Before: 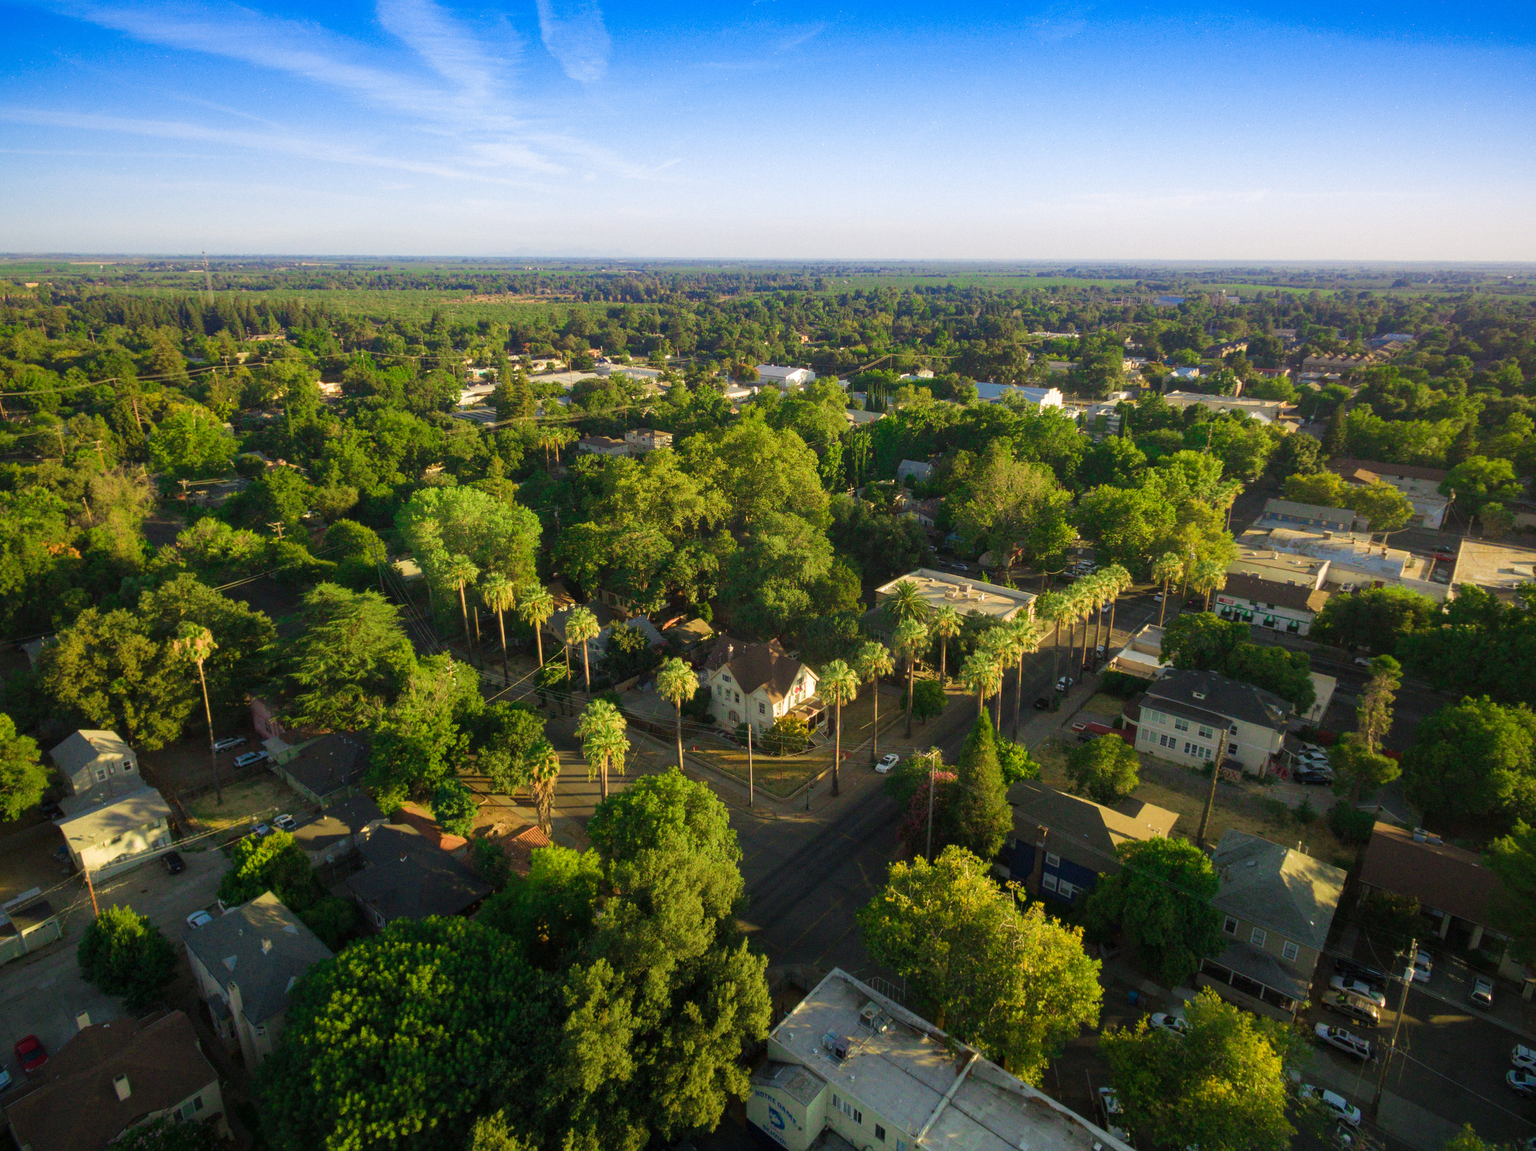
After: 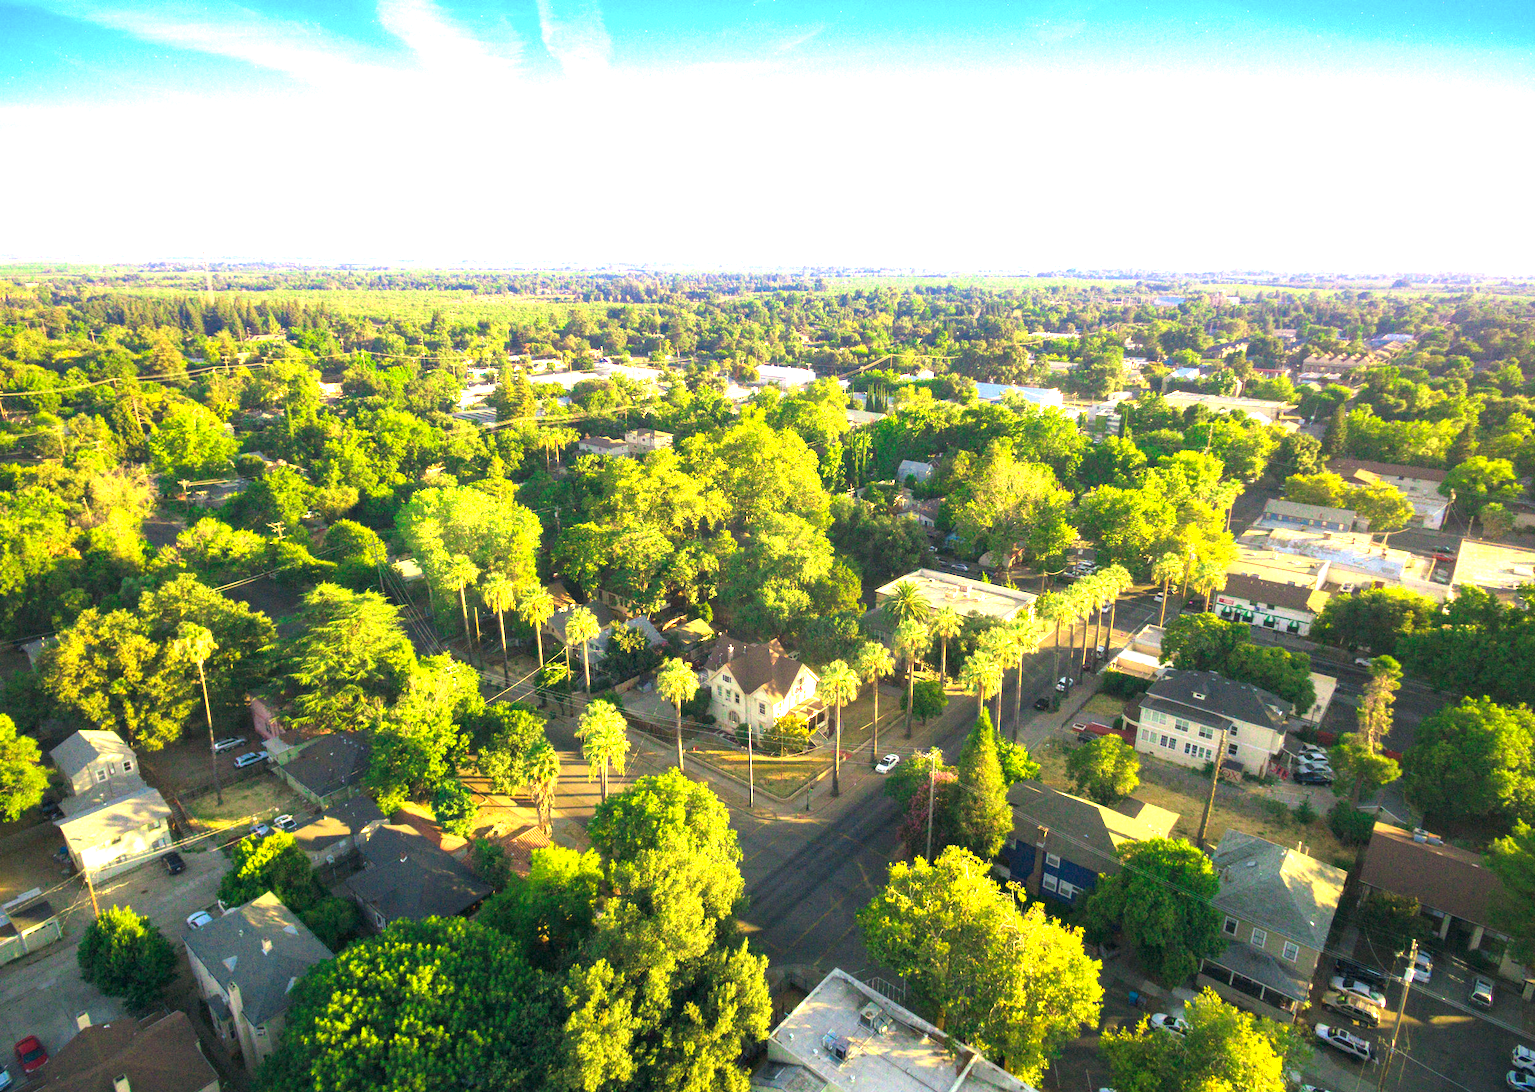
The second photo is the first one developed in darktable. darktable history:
color correction: highlights a* 5.38, highlights b* 5.3, shadows a* -4.26, shadows b* -5.11
crop and rotate: top 0%, bottom 5.097%
exposure: exposure 2 EV, compensate exposure bias true, compensate highlight preservation false
